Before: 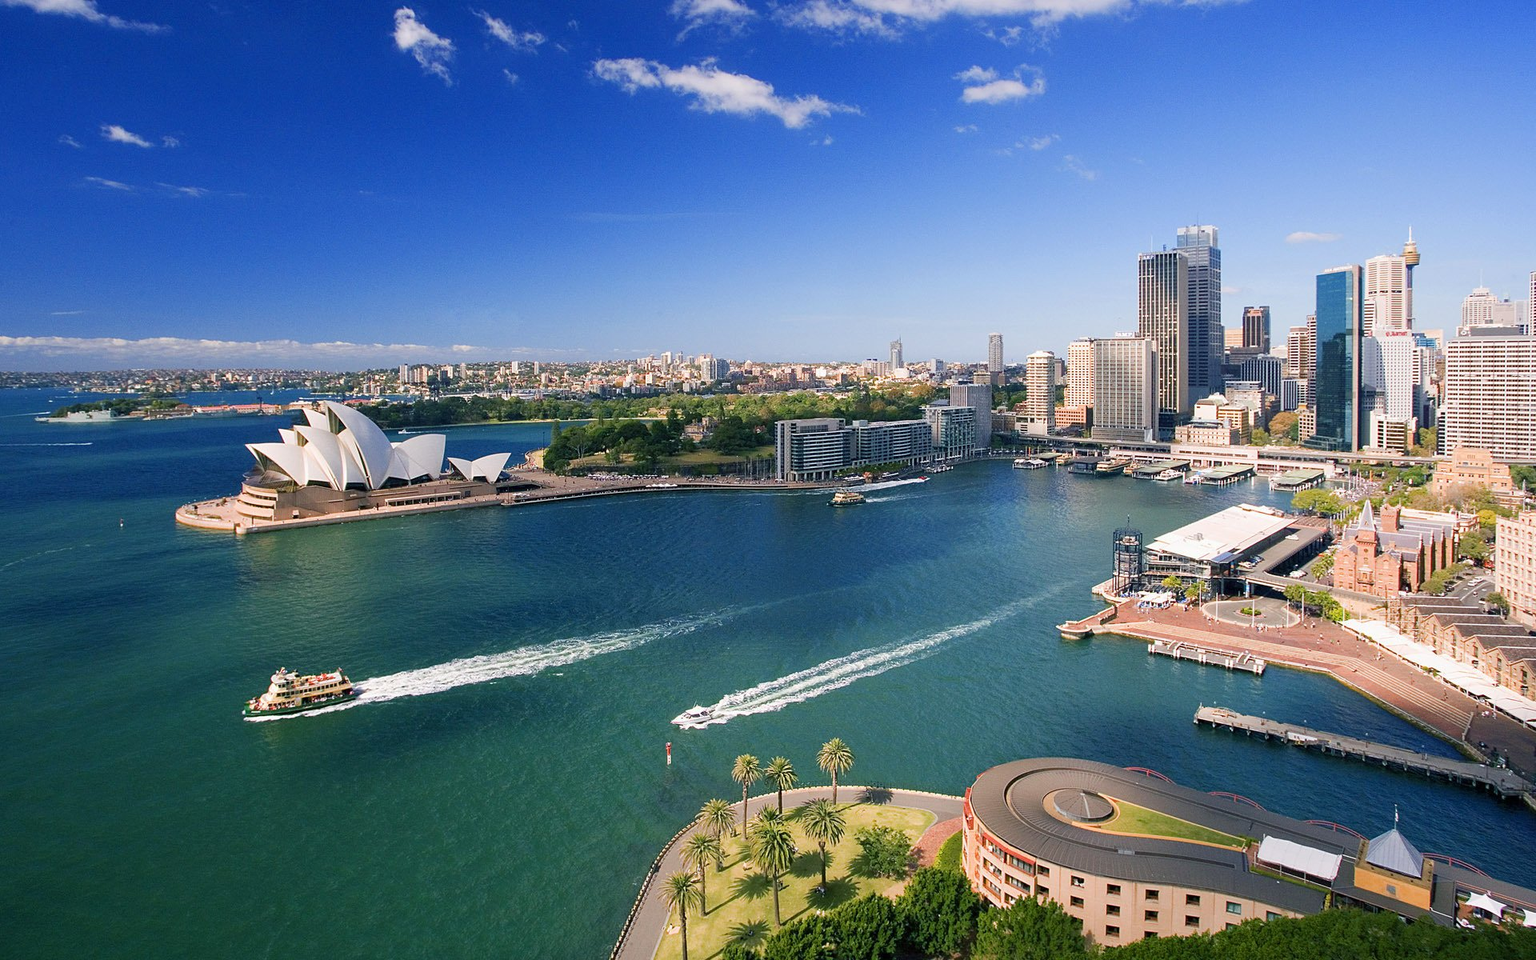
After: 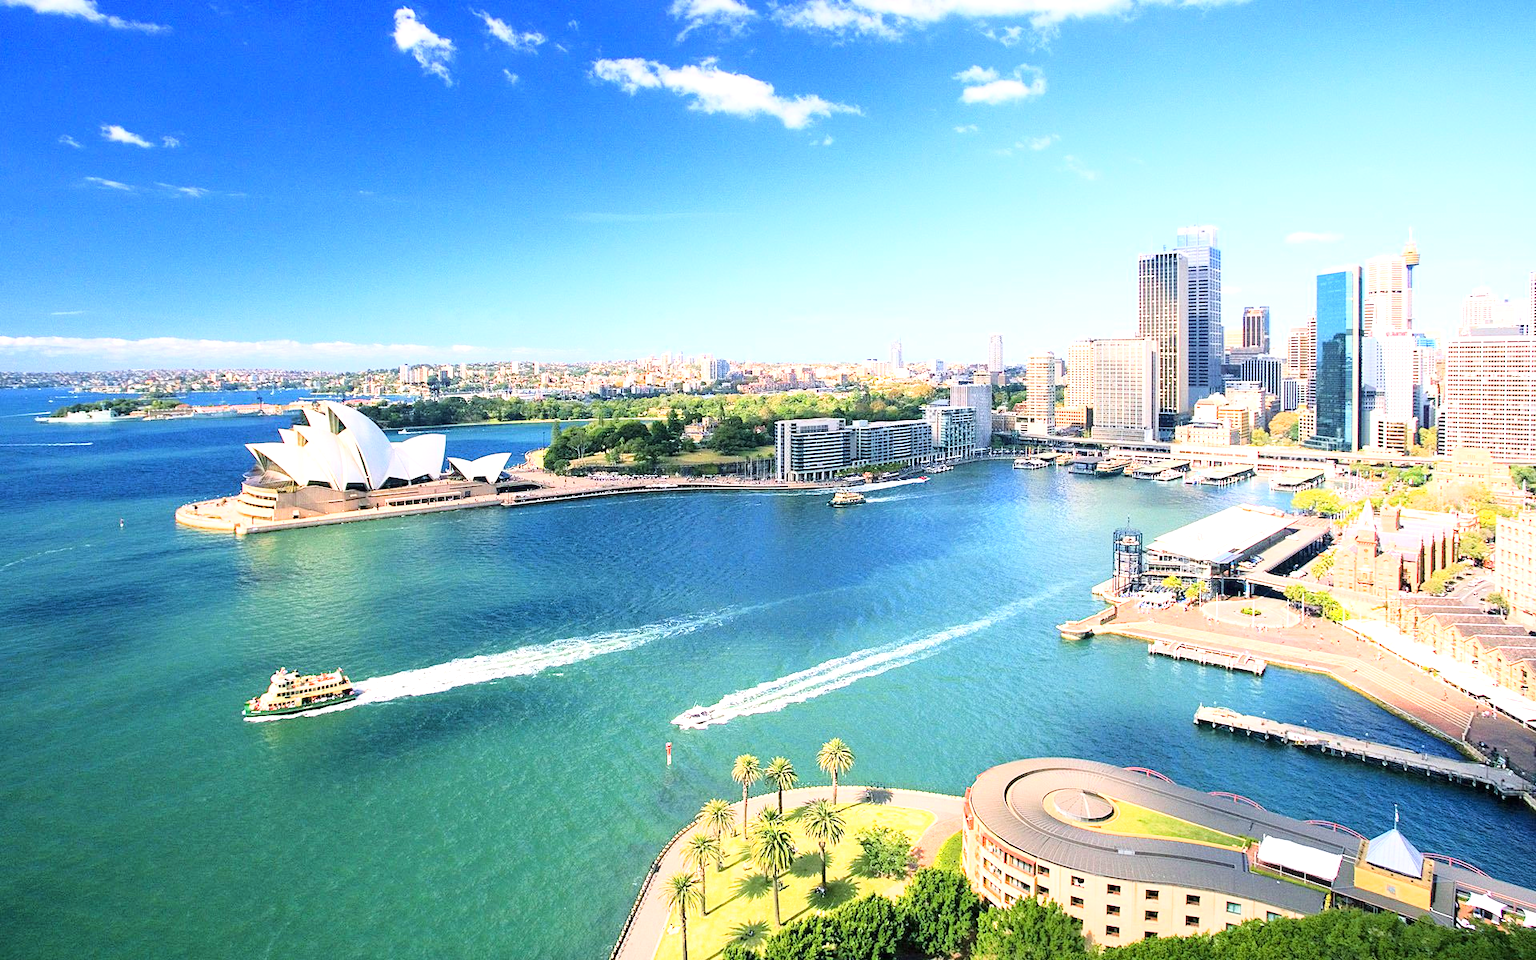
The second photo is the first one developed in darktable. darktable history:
exposure: exposure 1 EV, compensate highlight preservation false
base curve: curves: ch0 [(0, 0) (0.028, 0.03) (0.121, 0.232) (0.46, 0.748) (0.859, 0.968) (1, 1)]
